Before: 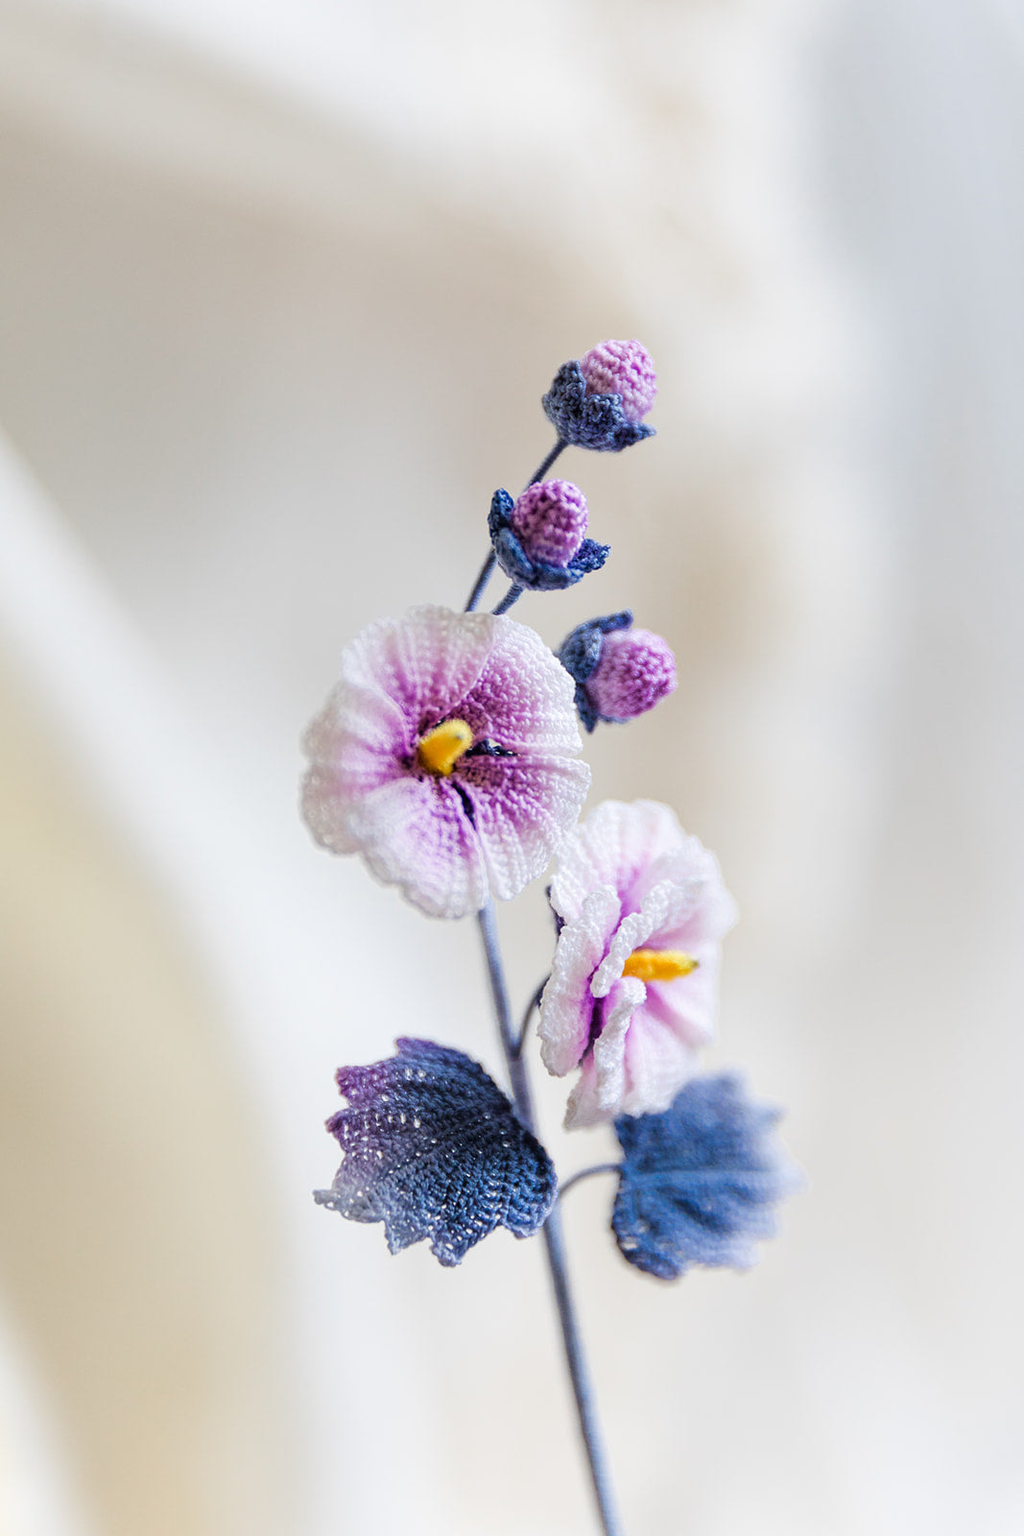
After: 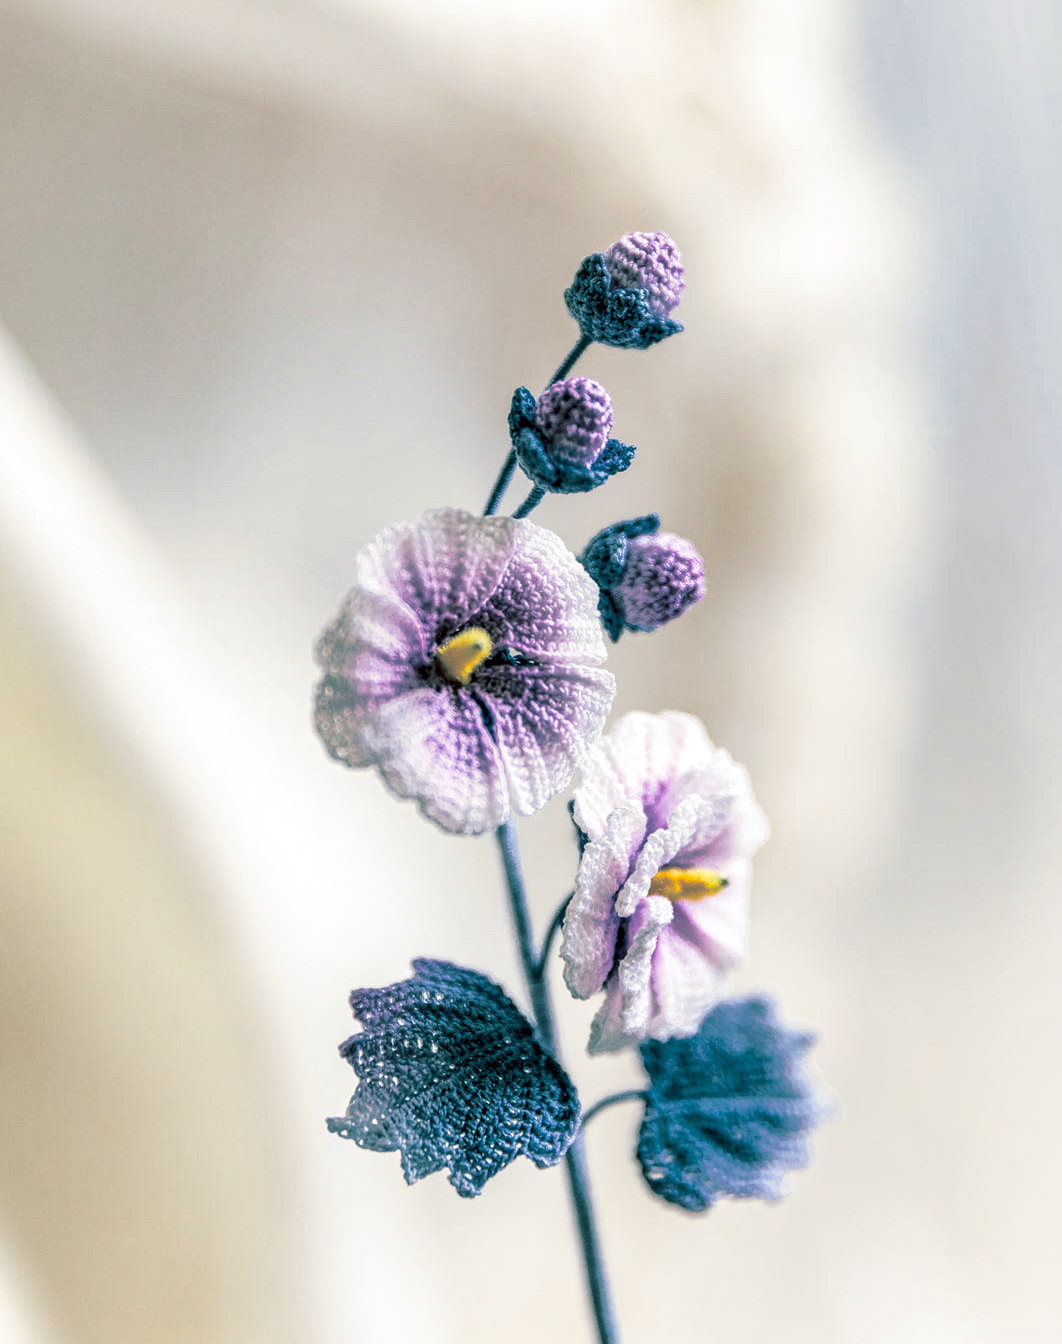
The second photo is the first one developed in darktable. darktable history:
crop: top 7.625%, bottom 8.027%
shadows and highlights: on, module defaults
split-toning: shadows › hue 186.43°, highlights › hue 49.29°, compress 30.29%
contrast brightness saturation: contrast 0.28
exposure: black level correction 0.002, compensate highlight preservation false
local contrast: highlights 25%, detail 150%
